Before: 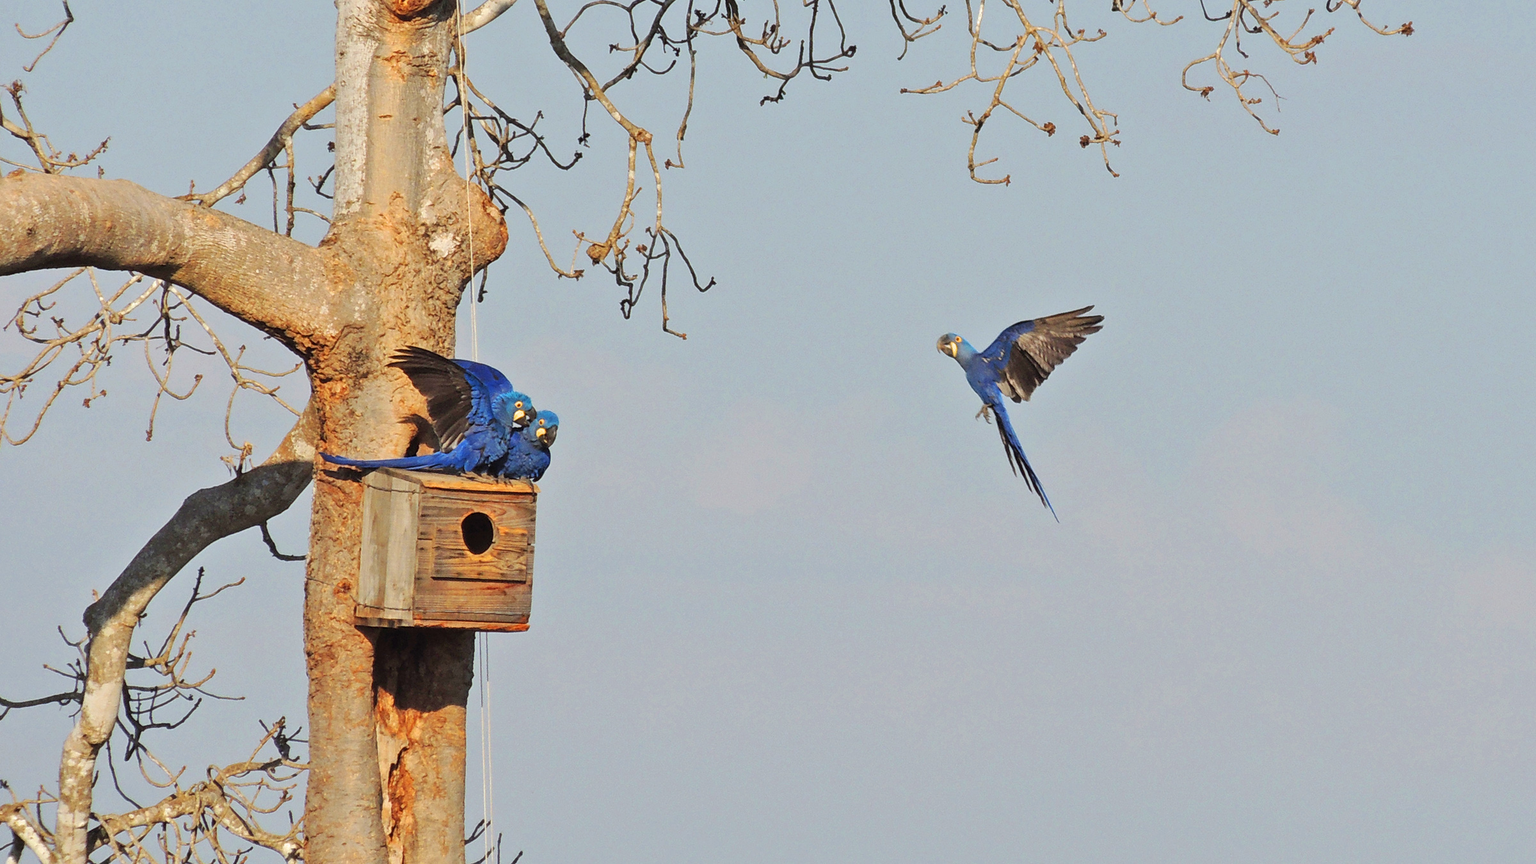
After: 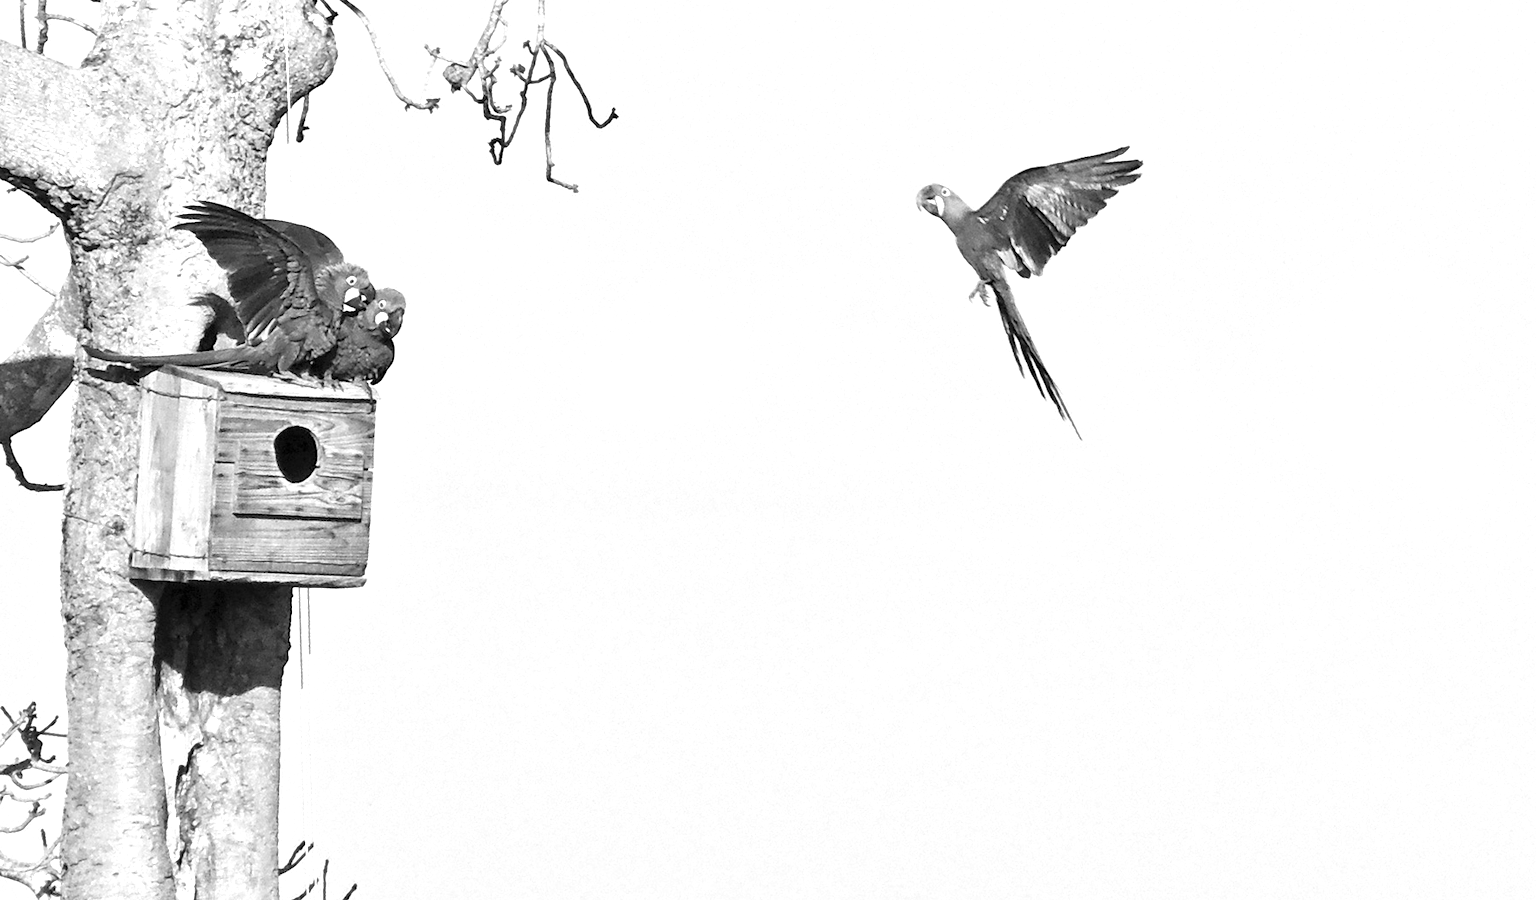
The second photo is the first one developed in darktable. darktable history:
levels: mode automatic, black 0.023%, white 99.97%, levels [0.062, 0.494, 0.925]
crop: left 16.871%, top 22.857%, right 9.116%
monochrome: a 32, b 64, size 2.3
exposure: black level correction 0, exposure 1.2 EV, compensate highlight preservation false
